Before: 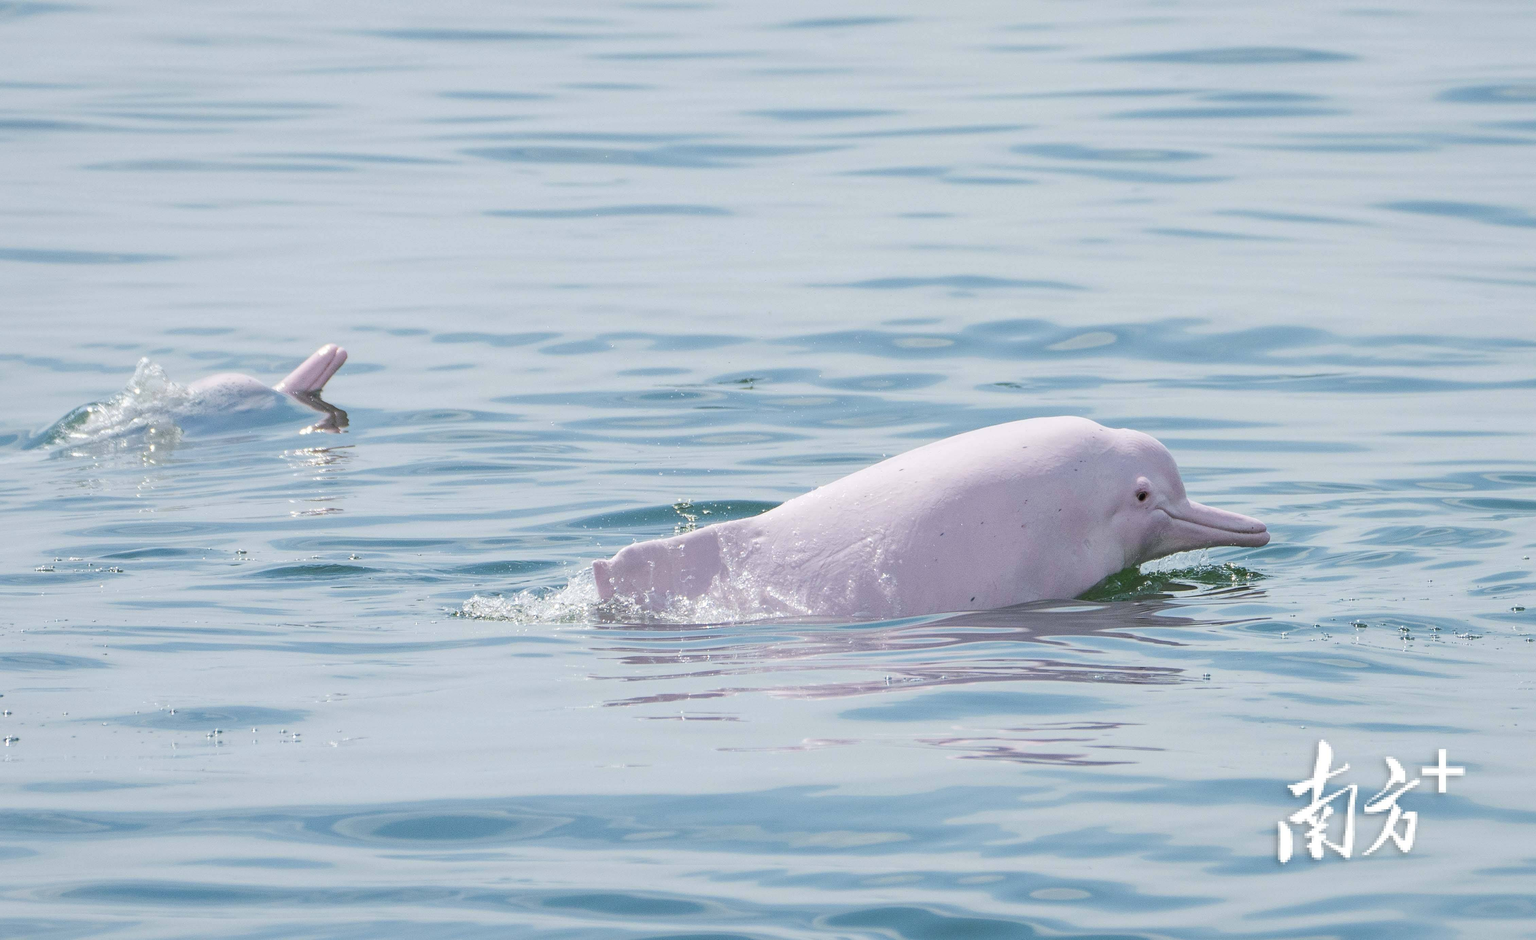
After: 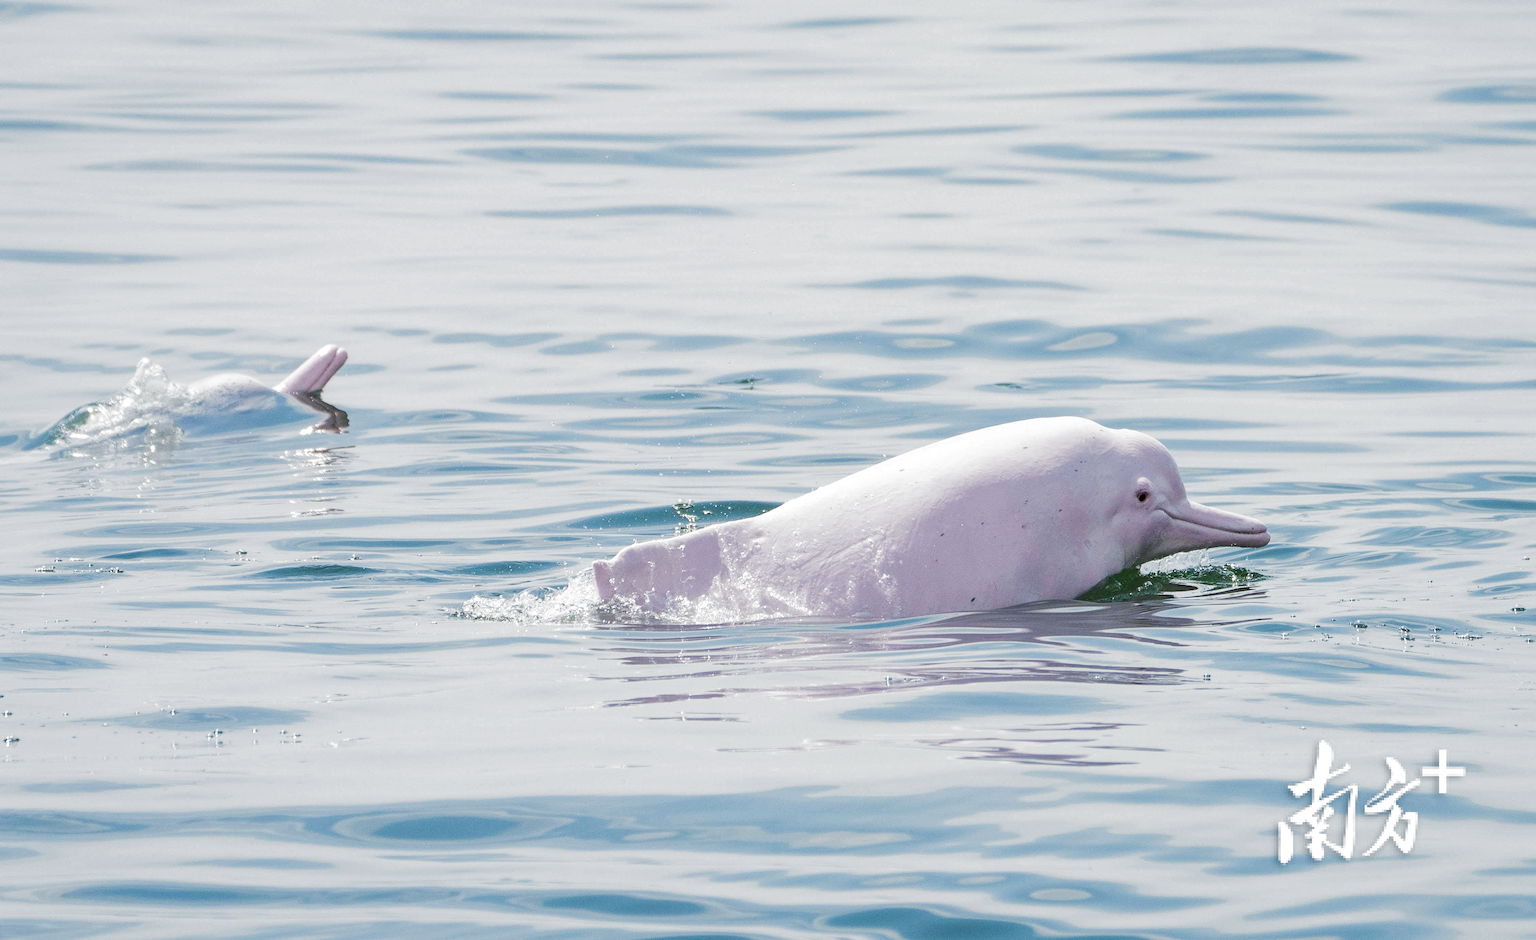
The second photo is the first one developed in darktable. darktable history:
filmic rgb: black relative exposure -8.01 EV, white relative exposure 2.19 EV, hardness 6.99, preserve chrominance no, color science v5 (2021), contrast in shadows safe, contrast in highlights safe
